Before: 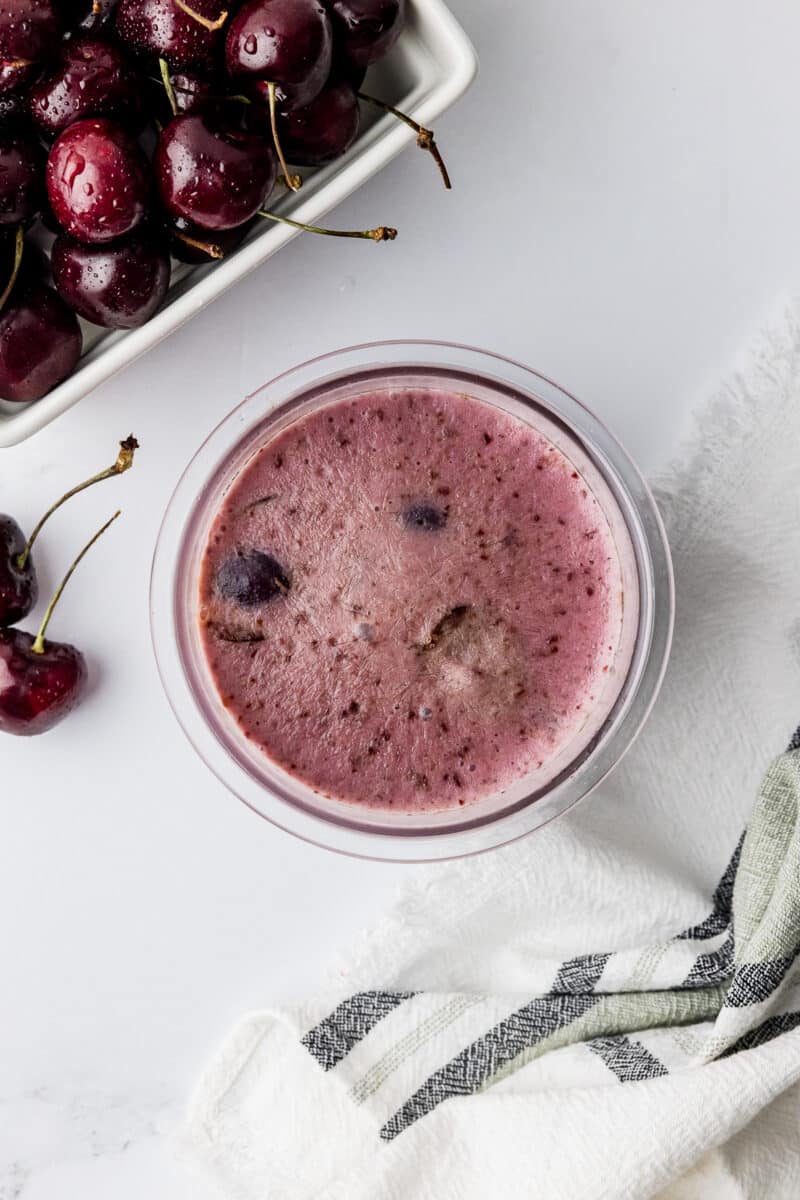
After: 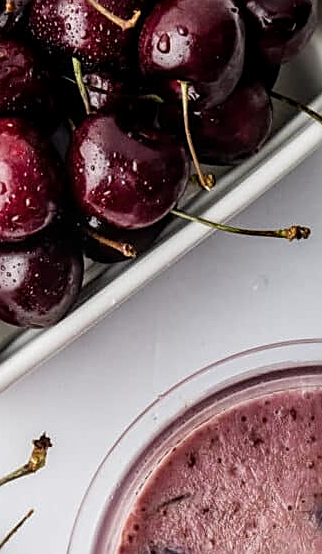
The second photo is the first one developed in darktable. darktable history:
local contrast: on, module defaults
crop and rotate: left 10.917%, top 0.088%, right 48.813%, bottom 53.706%
sharpen: on, module defaults
